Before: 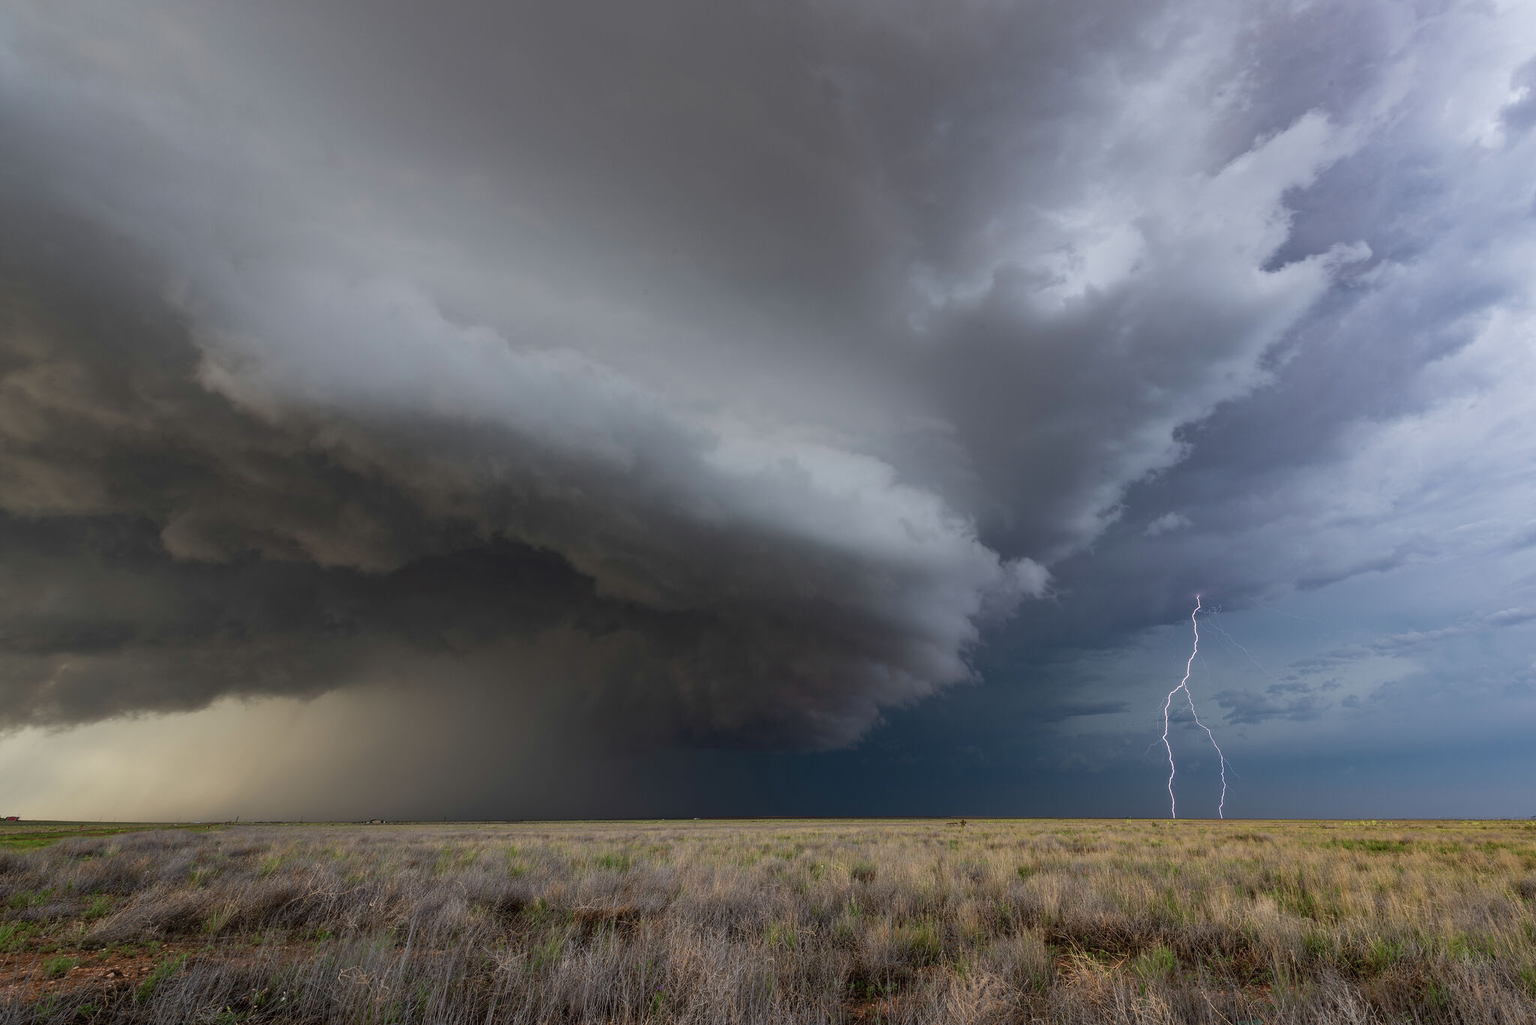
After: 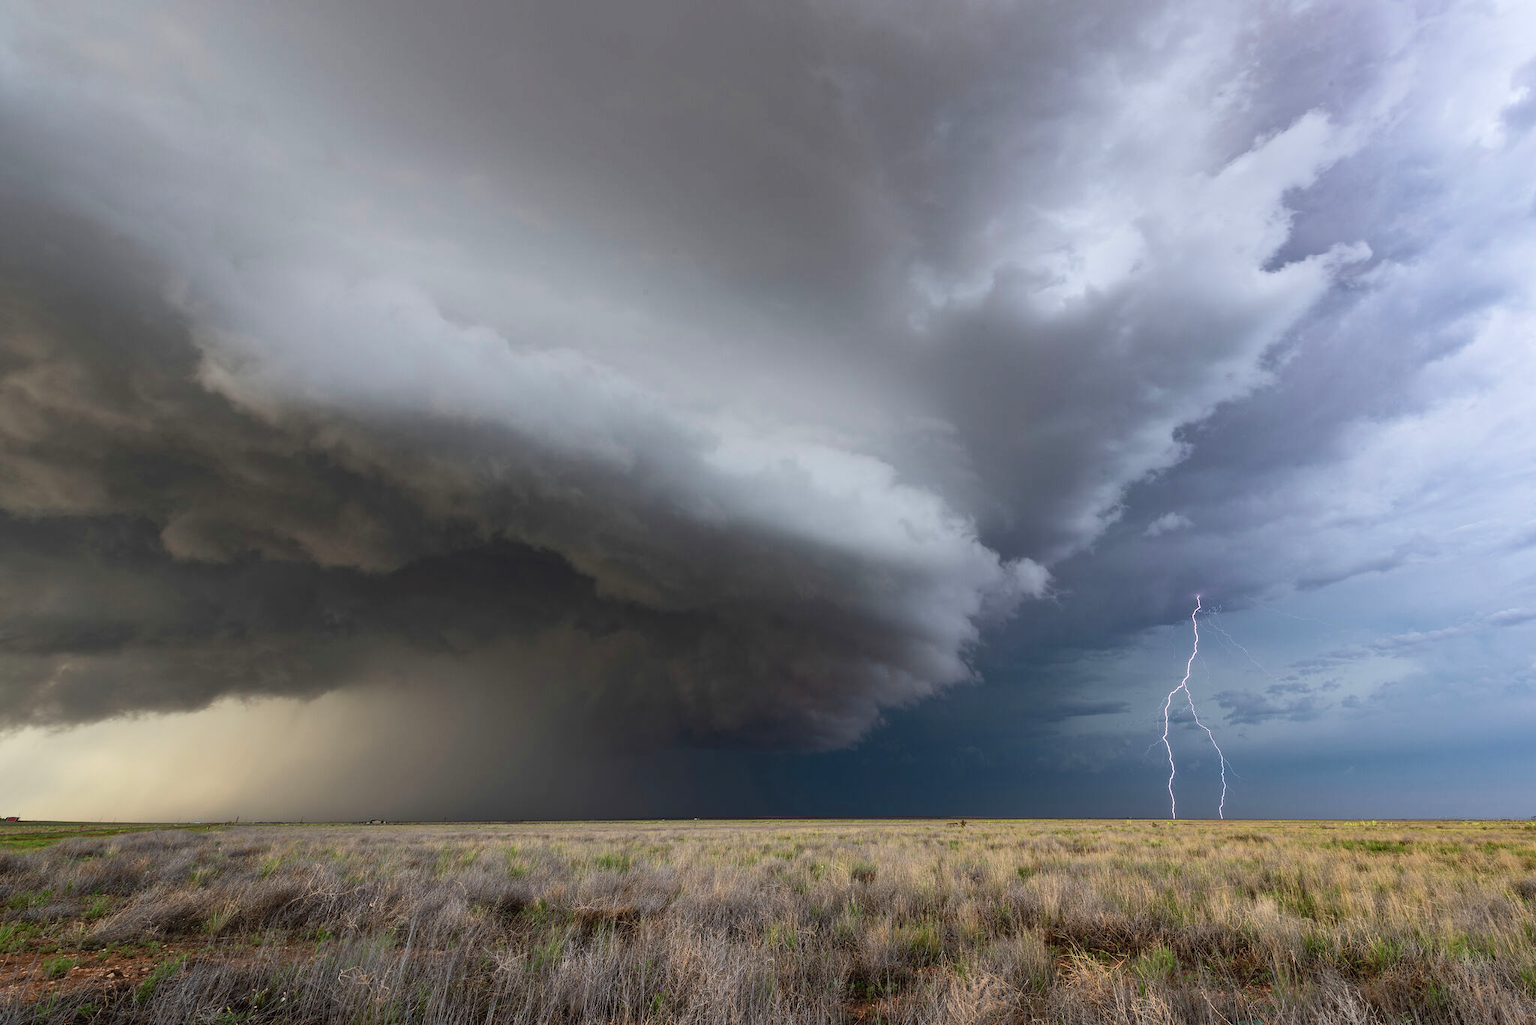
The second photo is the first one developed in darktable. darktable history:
contrast brightness saturation: contrast 0.203, brightness 0.143, saturation 0.138
